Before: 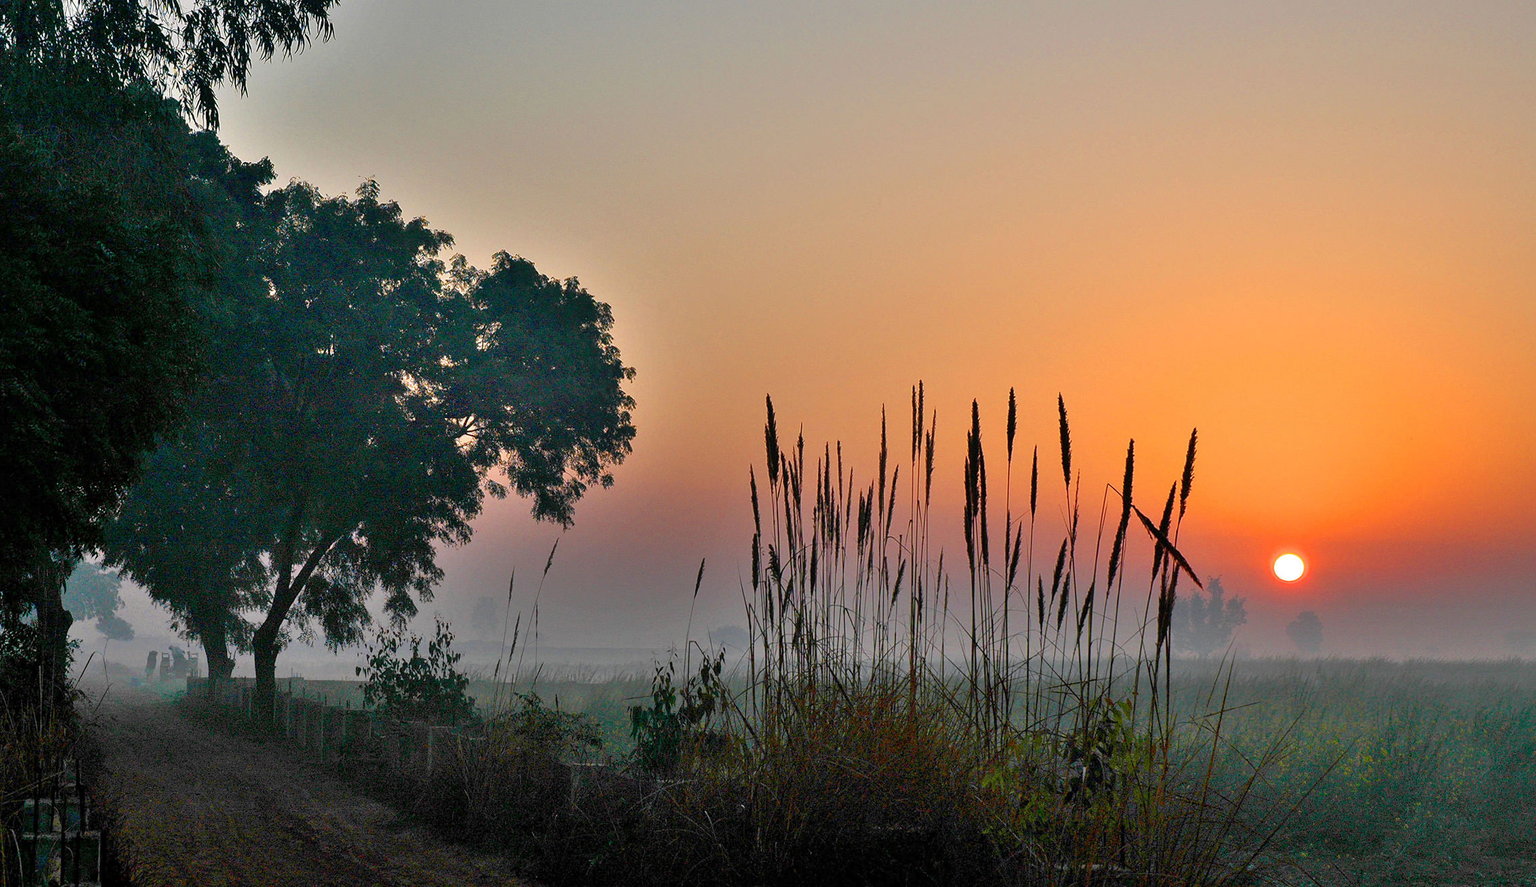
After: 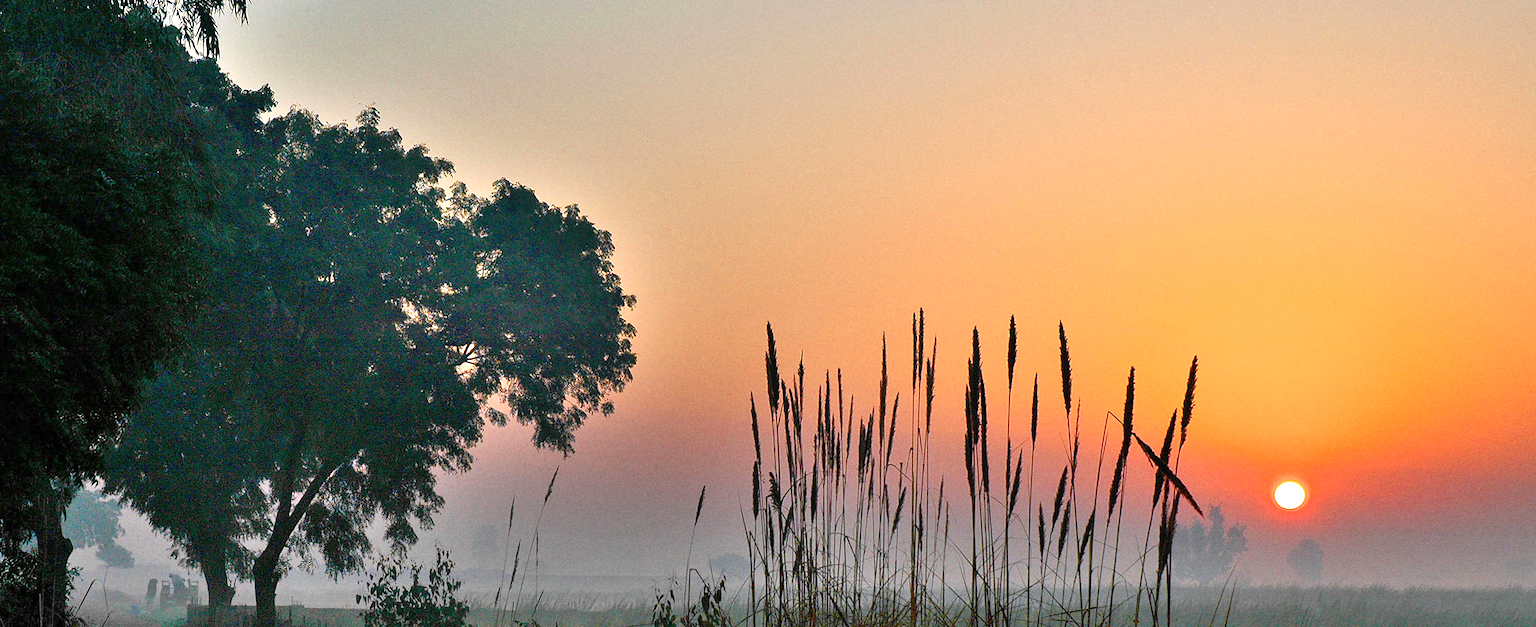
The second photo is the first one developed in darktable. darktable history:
exposure: black level correction 0, exposure 0.5 EV, compensate exposure bias true, compensate highlight preservation false
rotate and perspective: automatic cropping original format, crop left 0, crop top 0
crop and rotate: top 8.293%, bottom 20.996%
grain: on, module defaults
